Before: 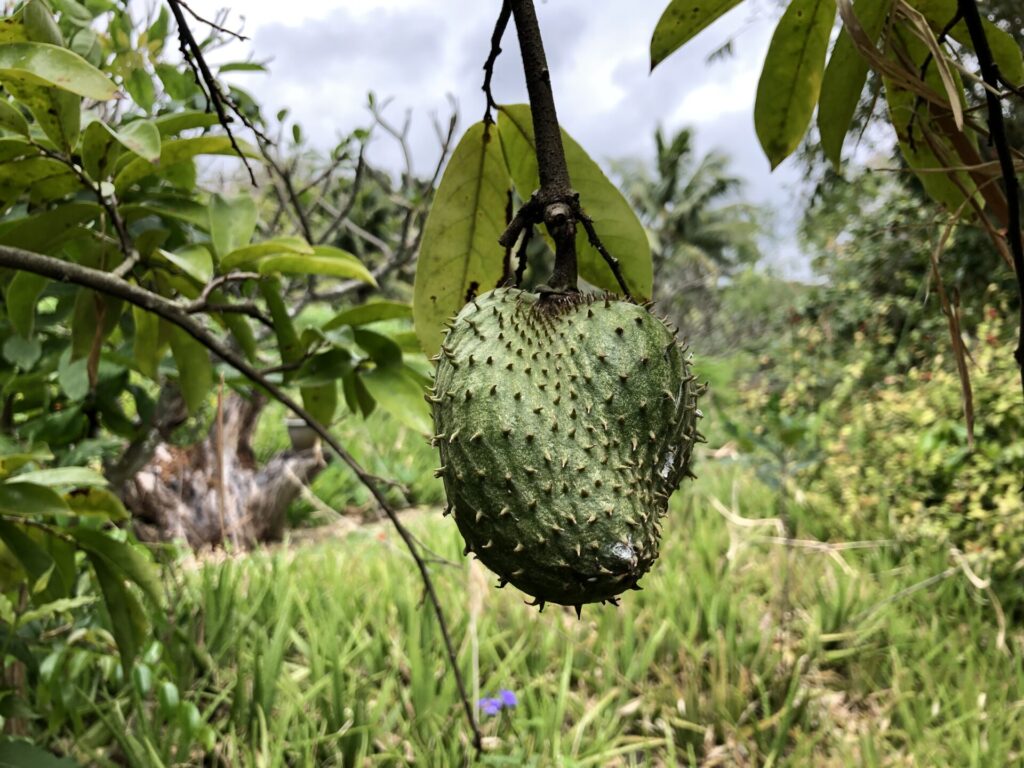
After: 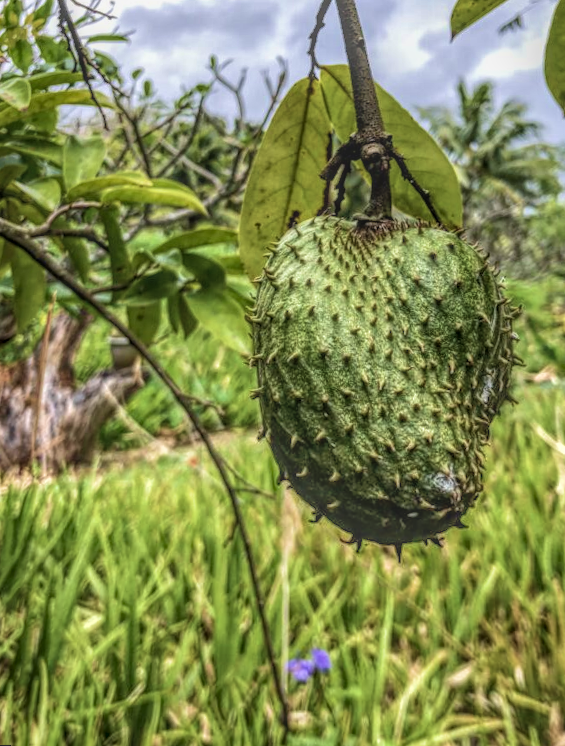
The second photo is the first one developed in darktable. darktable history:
local contrast: highlights 0%, shadows 0%, detail 200%, midtone range 0.25
velvia: strength 45%
crop and rotate: left 8.786%, right 24.548%
rotate and perspective: rotation 0.72°, lens shift (vertical) -0.352, lens shift (horizontal) -0.051, crop left 0.152, crop right 0.859, crop top 0.019, crop bottom 0.964
